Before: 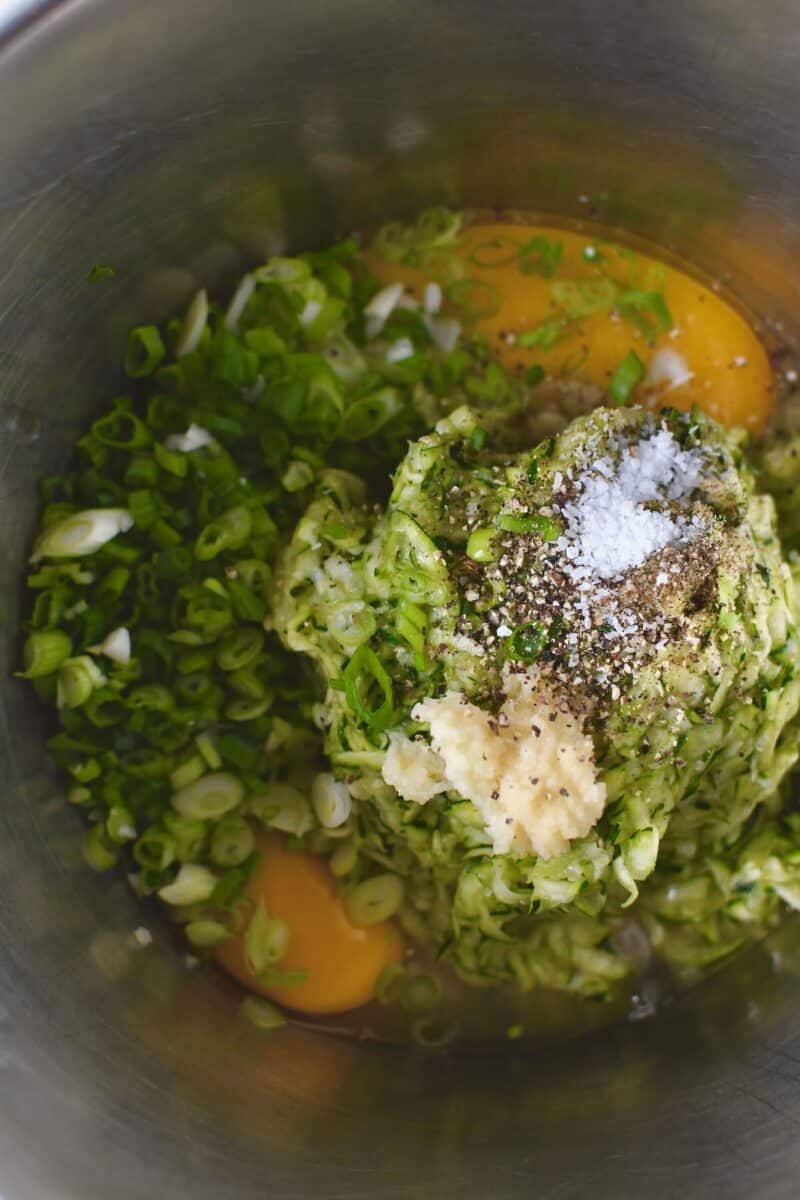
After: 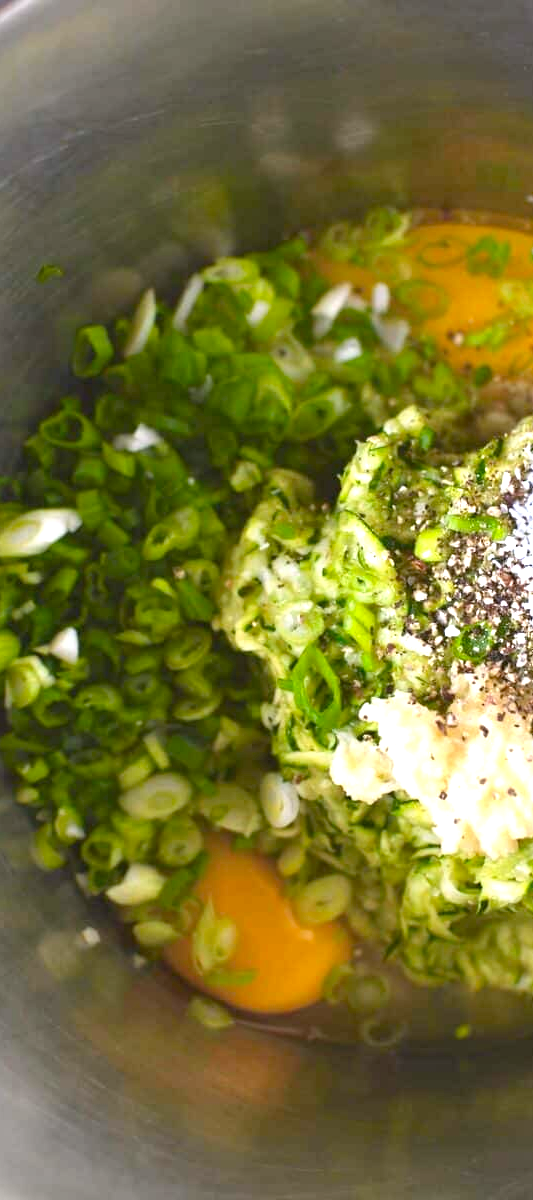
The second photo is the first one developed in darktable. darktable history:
crop and rotate: left 6.617%, right 26.717%
exposure: black level correction 0, exposure 1.1 EV, compensate highlight preservation false
white balance: red 1.004, blue 1.024
